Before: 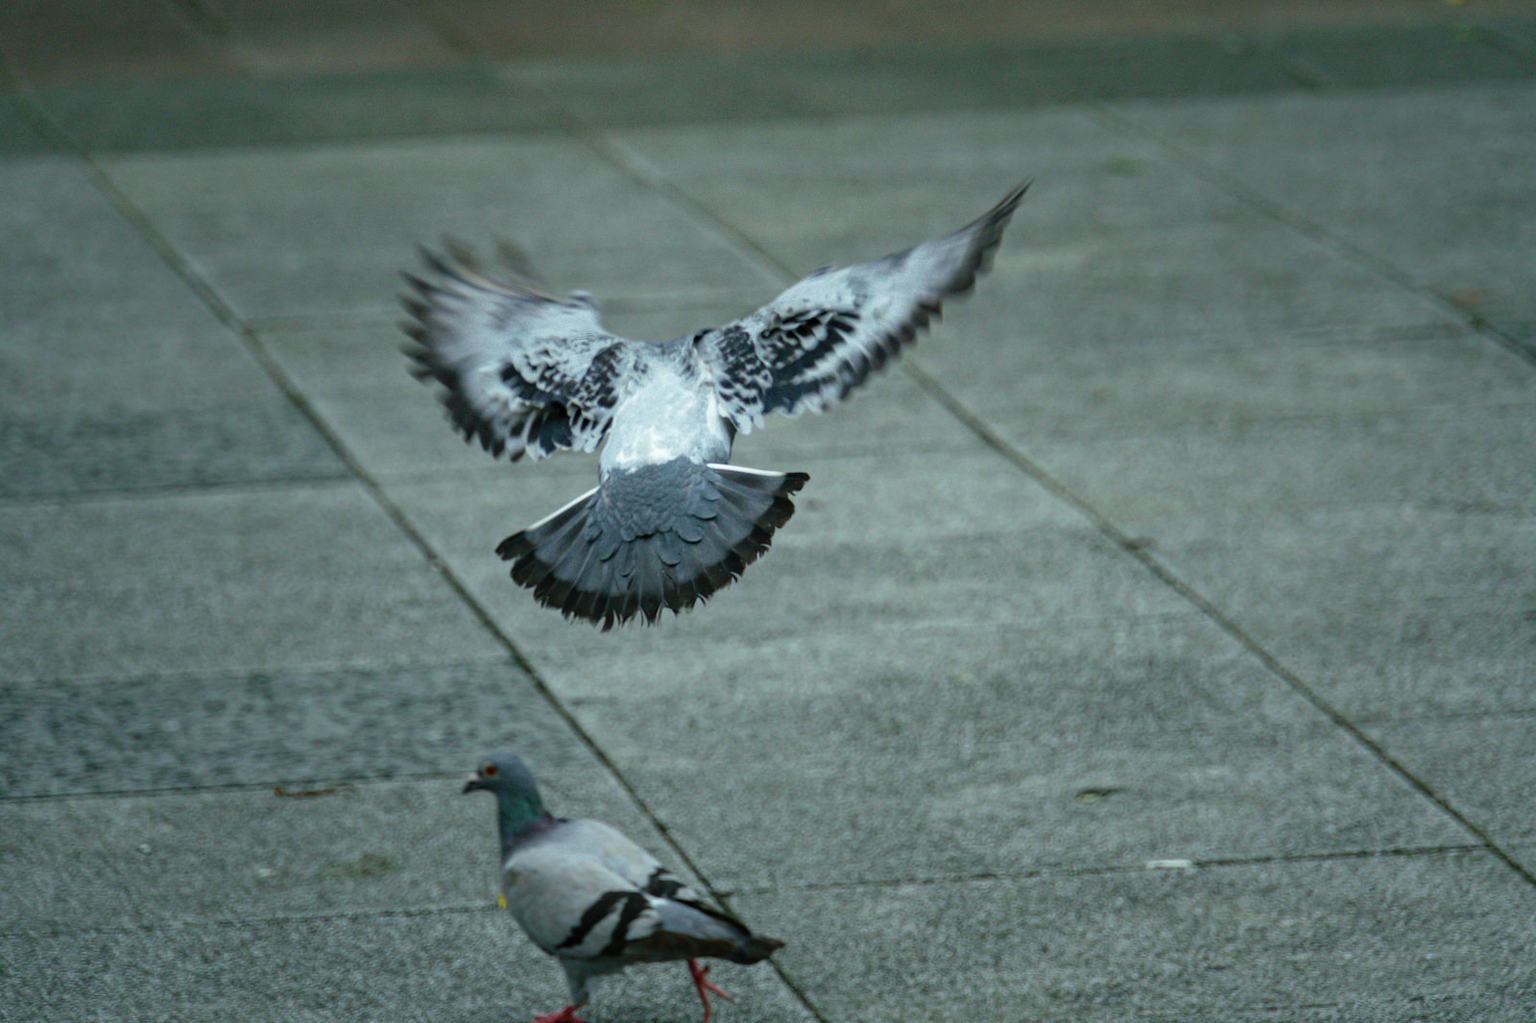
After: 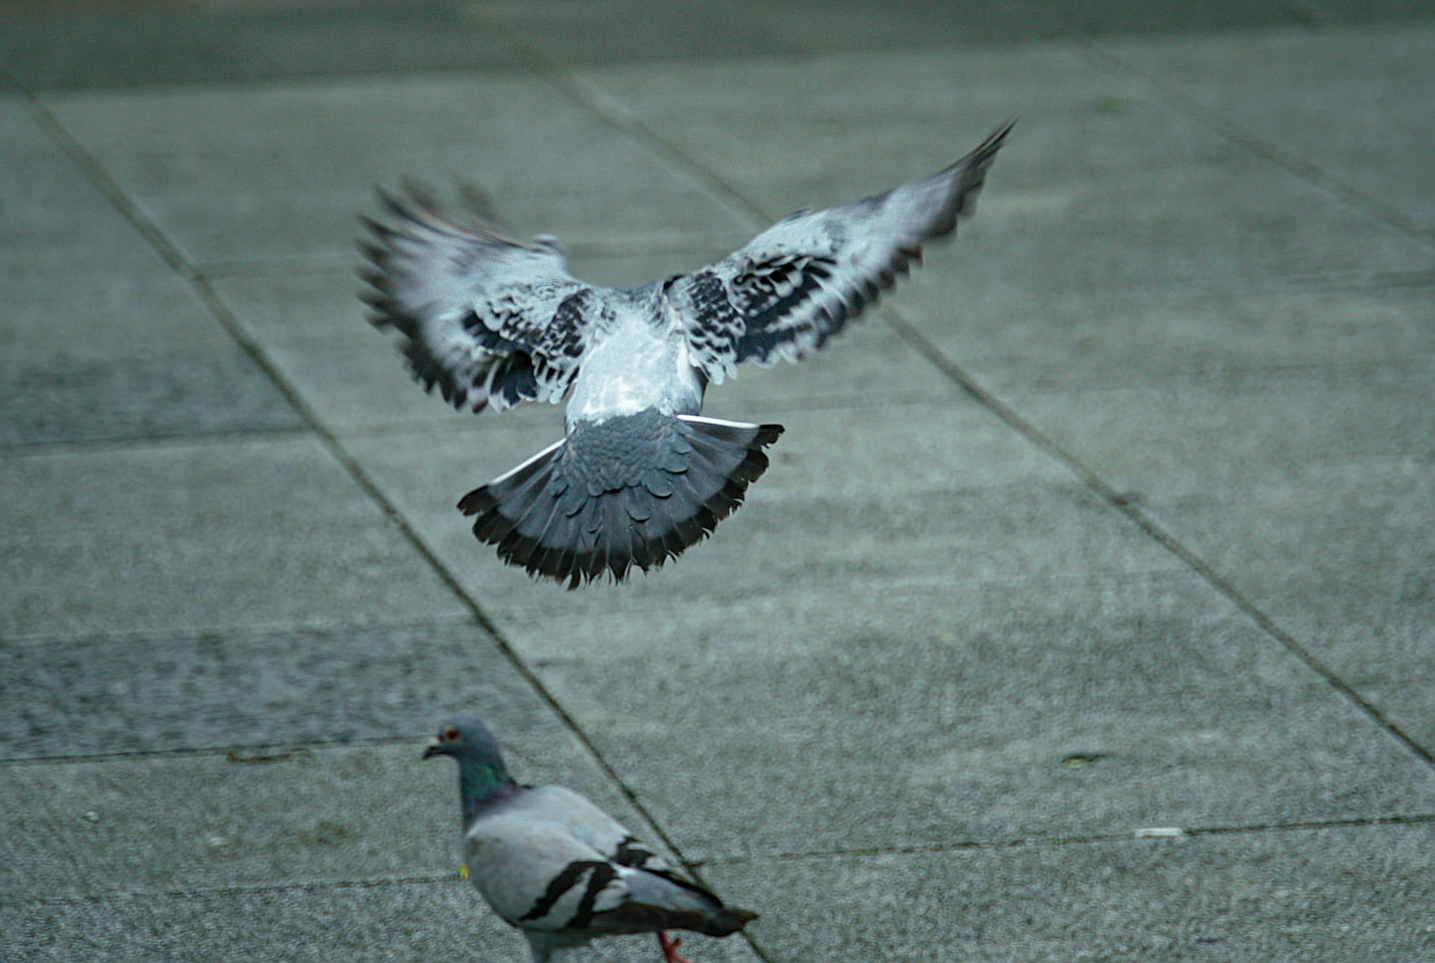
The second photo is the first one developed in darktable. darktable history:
sharpen: on, module defaults
crop: left 3.749%, top 6.428%, right 6.544%, bottom 3.201%
